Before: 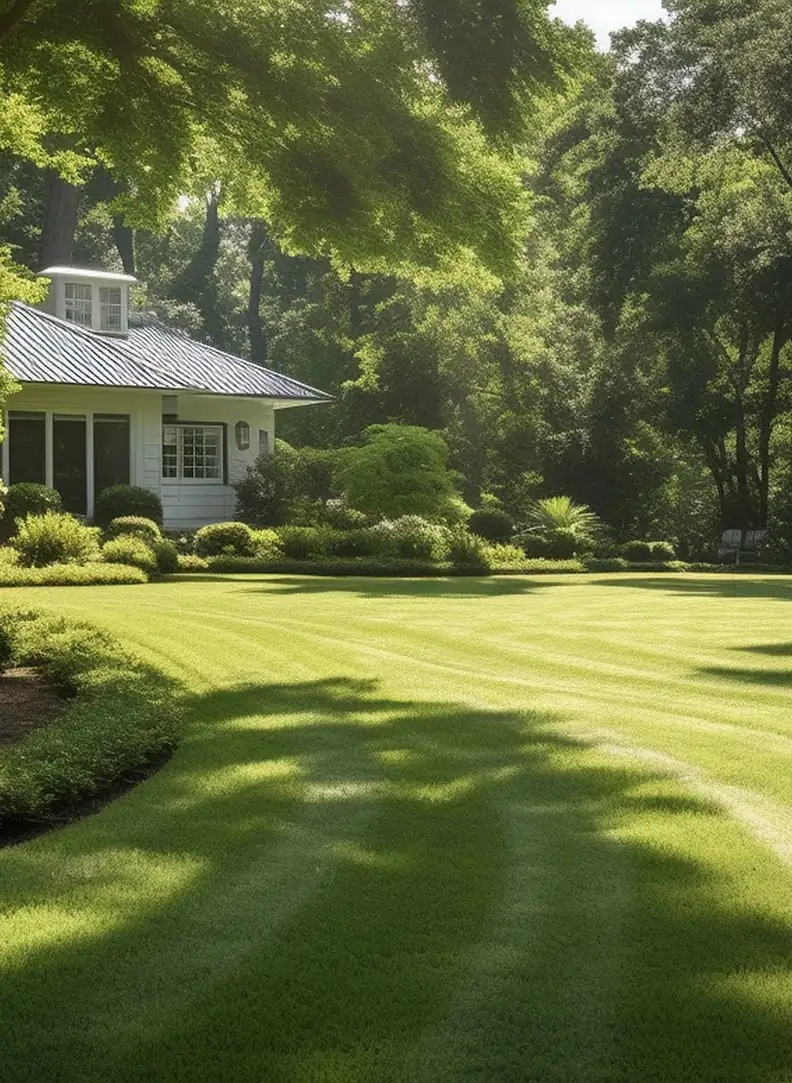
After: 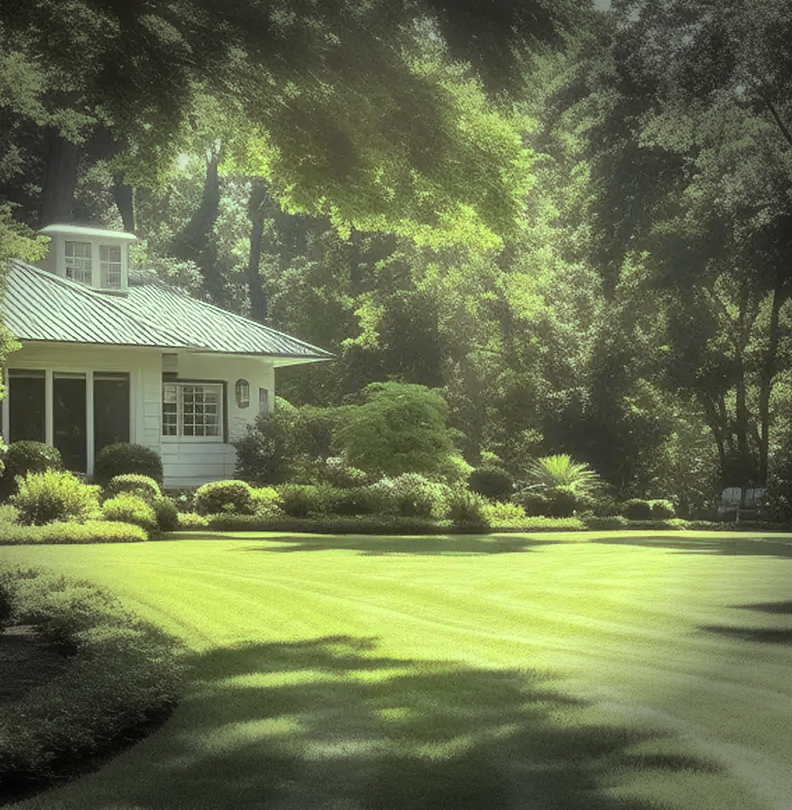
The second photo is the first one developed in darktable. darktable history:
crop: top 3.944%, bottom 21.208%
haze removal: strength -0.077, distance 0.36
tone curve: curves: ch0 [(0, 0.013) (0.036, 0.035) (0.274, 0.288) (0.504, 0.536) (0.844, 0.84) (1, 0.97)]; ch1 [(0, 0) (0.389, 0.403) (0.462, 0.48) (0.499, 0.5) (0.524, 0.529) (0.567, 0.603) (0.626, 0.651) (0.749, 0.781) (1, 1)]; ch2 [(0, 0) (0.464, 0.478) (0.5, 0.501) (0.533, 0.539) (0.599, 0.6) (0.704, 0.732) (1, 1)], color space Lab, independent channels, preserve colors none
color balance rgb: power › chroma 0.474%, power › hue 214.95°, highlights gain › luminance 15.567%, highlights gain › chroma 6.978%, highlights gain › hue 127.18°, linear chroma grading › shadows -2.244%, linear chroma grading › highlights -14.007%, linear chroma grading › global chroma -9.998%, linear chroma grading › mid-tones -10.358%, perceptual saturation grading › global saturation 7.356%, perceptual saturation grading › shadows 4.412%, perceptual brilliance grading › highlights 14.012%, perceptual brilliance grading › shadows -19.191%, global vibrance 7.303%, saturation formula JzAzBz (2021)
contrast brightness saturation: brightness 0.139
vignetting: fall-off start 90.25%, fall-off radius 38.83%, brightness -0.718, saturation -0.488, width/height ratio 1.219, shape 1.3
exposure: exposure -0.179 EV, compensate highlight preservation false
